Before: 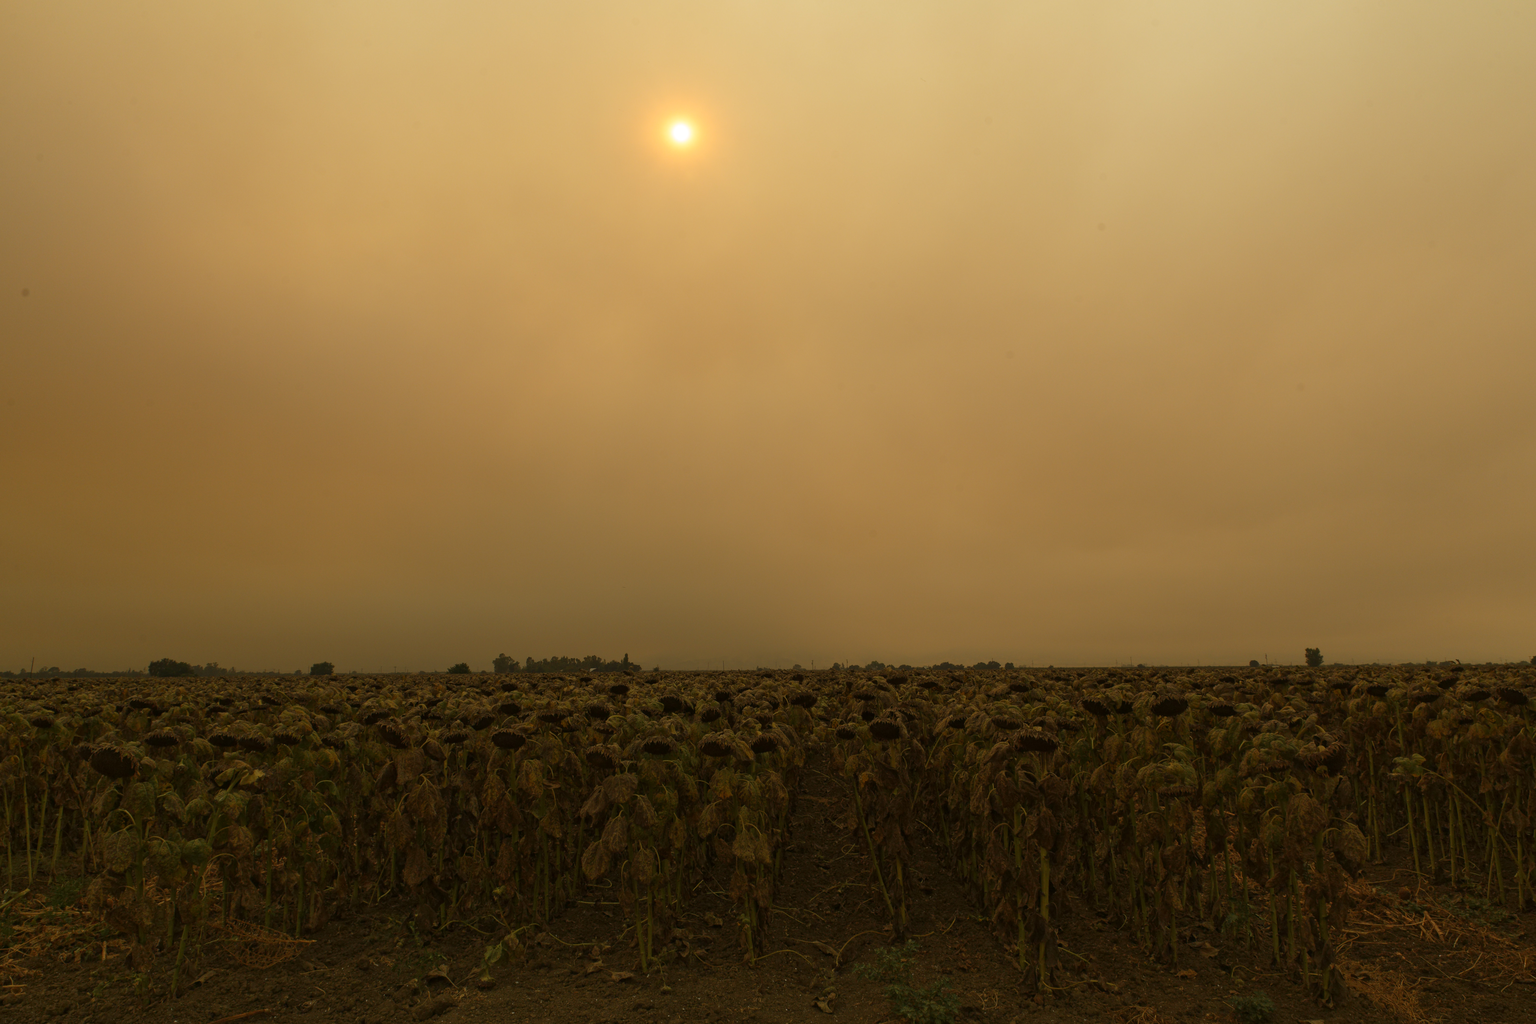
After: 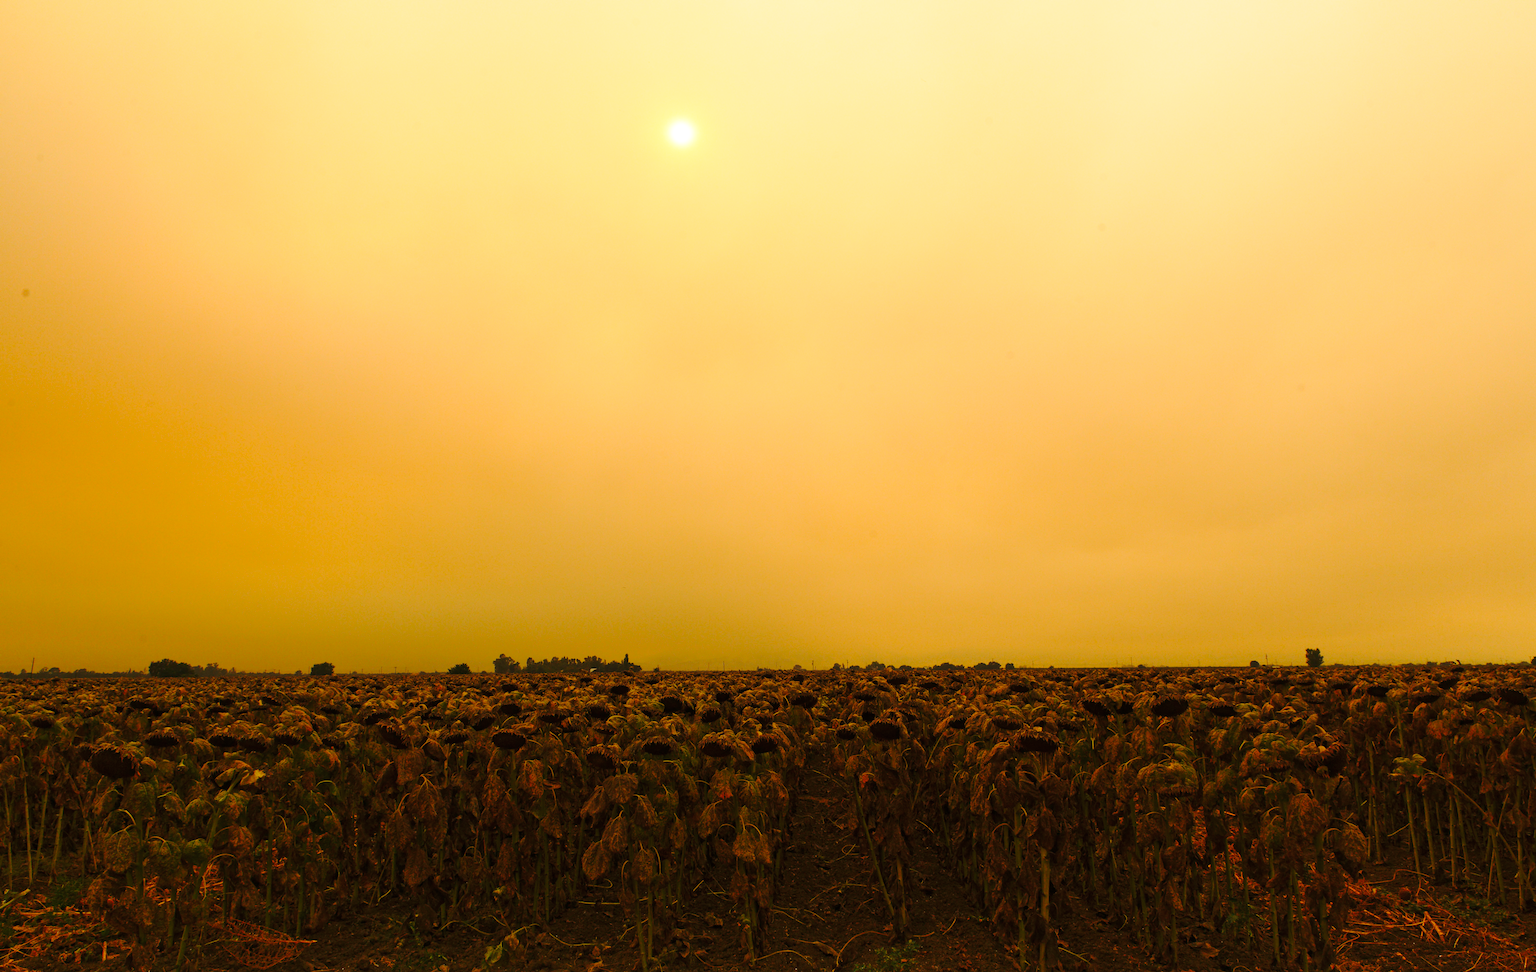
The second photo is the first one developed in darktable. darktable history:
crop and rotate: top 0.002%, bottom 5.043%
contrast brightness saturation: contrast 0.073, brightness 0.074, saturation 0.177
base curve: curves: ch0 [(0, 0) (0.032, 0.037) (0.105, 0.228) (0.435, 0.76) (0.856, 0.983) (1, 1)], preserve colors none
